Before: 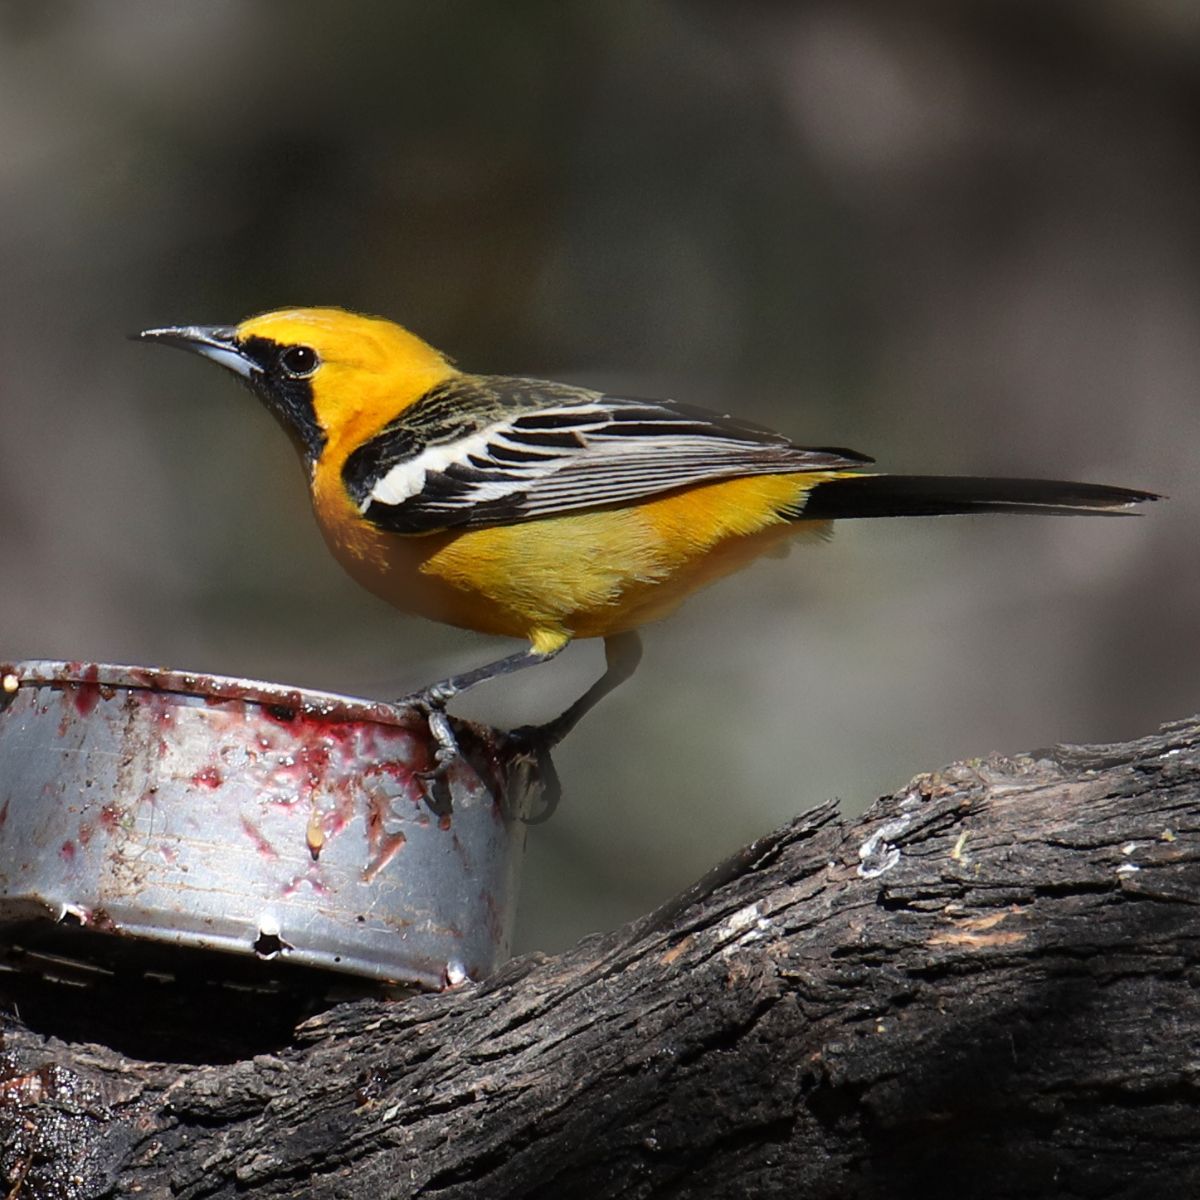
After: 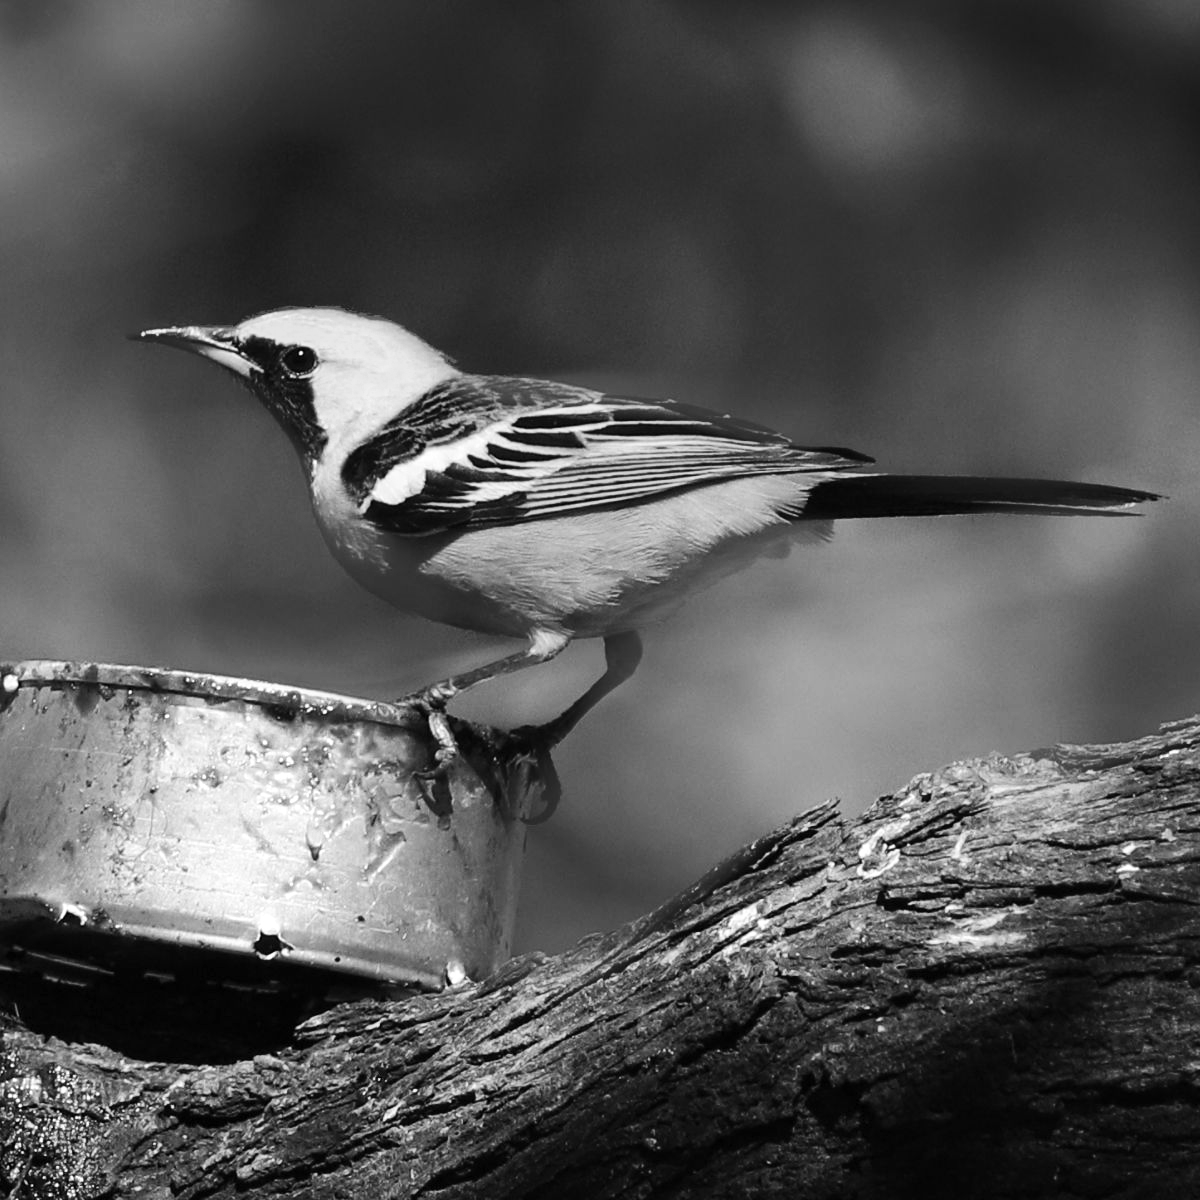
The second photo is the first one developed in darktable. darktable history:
contrast brightness saturation: contrast 0.226, brightness 0.105, saturation 0.29
shadows and highlights: shadows 10.91, white point adjustment 0.875, highlights -40.38
color zones: curves: ch0 [(0.004, 0.588) (0.116, 0.636) (0.259, 0.476) (0.423, 0.464) (0.75, 0.5)]; ch1 [(0, 0) (0.143, 0) (0.286, 0) (0.429, 0) (0.571, 0) (0.714, 0) (0.857, 0)]
color balance rgb: perceptual saturation grading › global saturation 20%, perceptual saturation grading › highlights -49.714%, perceptual saturation grading › shadows 25.244%
